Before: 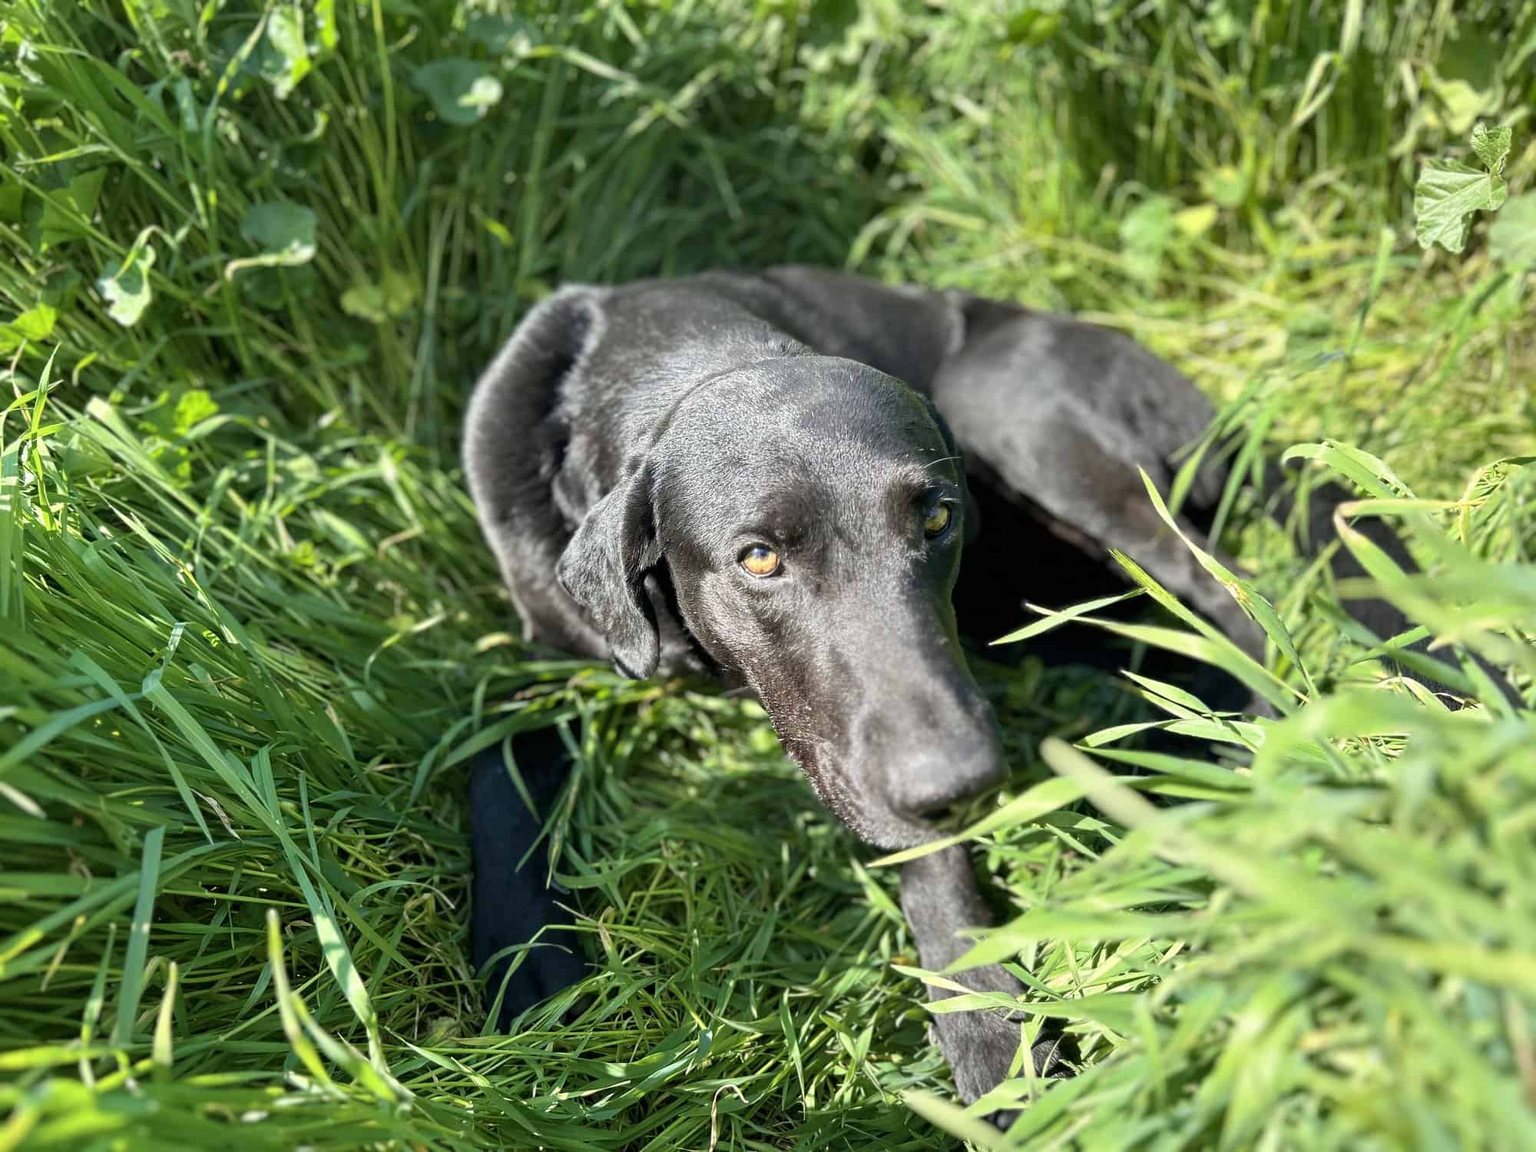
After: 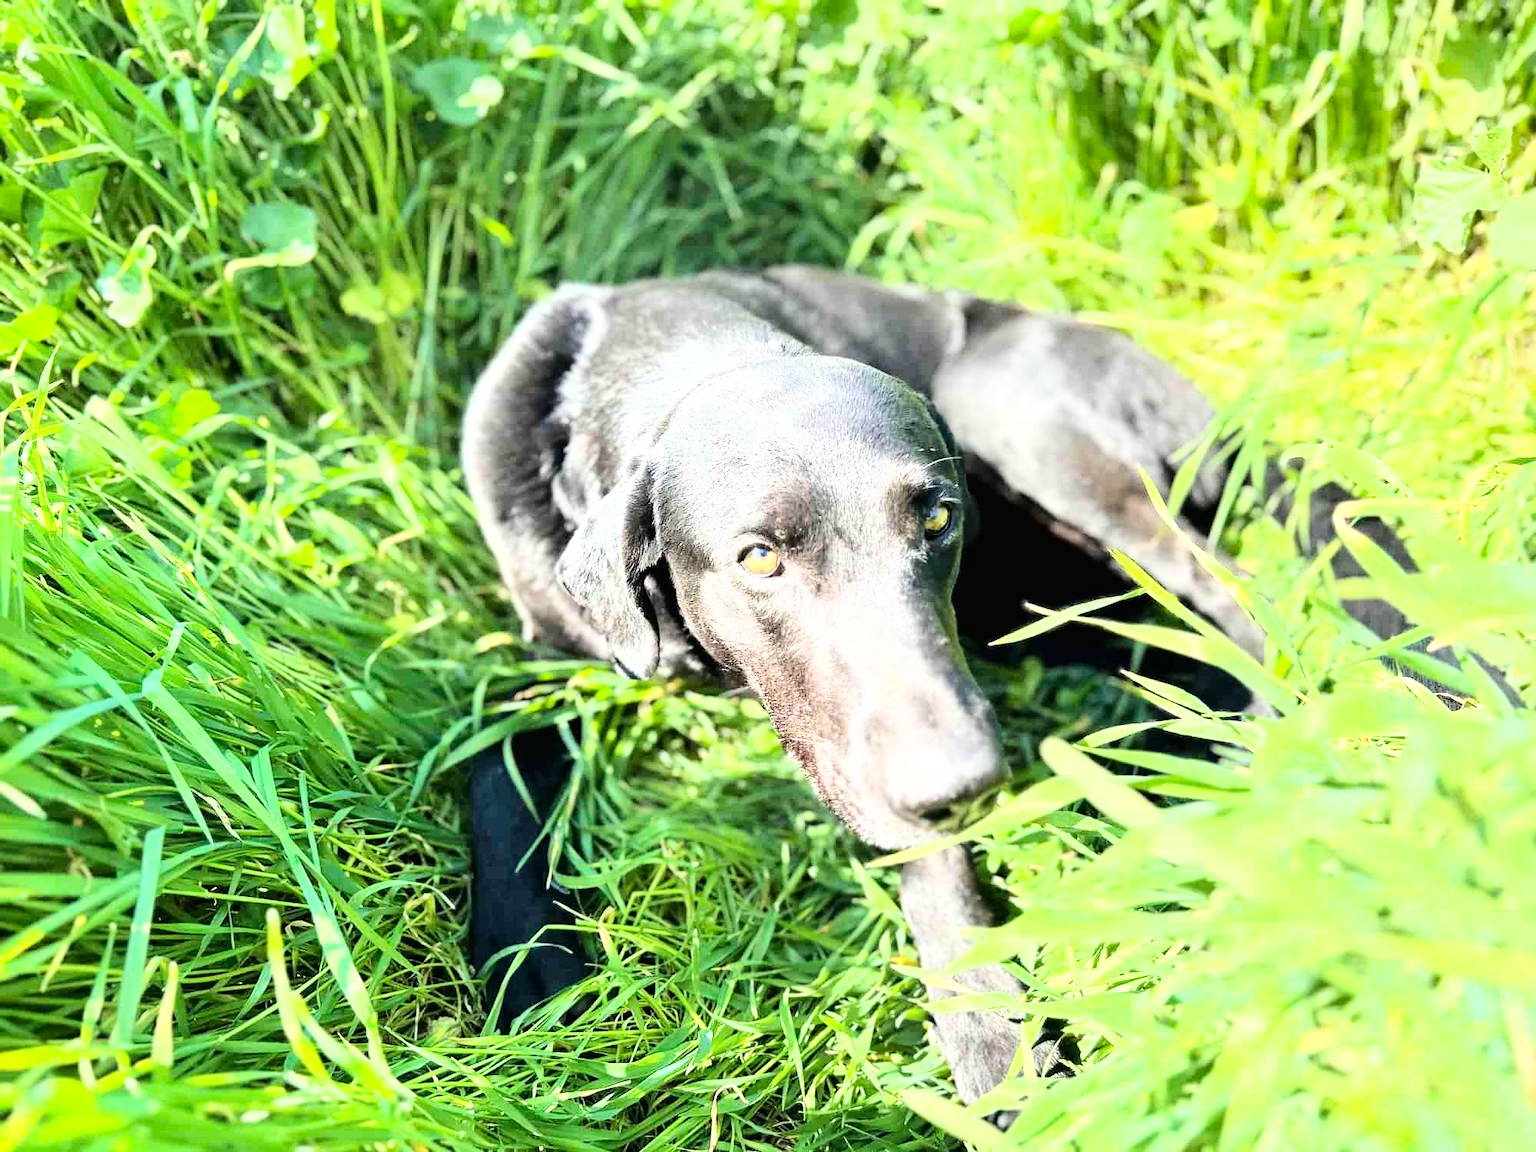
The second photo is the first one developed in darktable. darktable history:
base curve: curves: ch0 [(0, 0.003) (0.001, 0.002) (0.006, 0.004) (0.02, 0.022) (0.048, 0.086) (0.094, 0.234) (0.162, 0.431) (0.258, 0.629) (0.385, 0.8) (0.548, 0.918) (0.751, 0.988) (1, 1)]
exposure: black level correction 0, exposure 0.694 EV, compensate highlight preservation false
